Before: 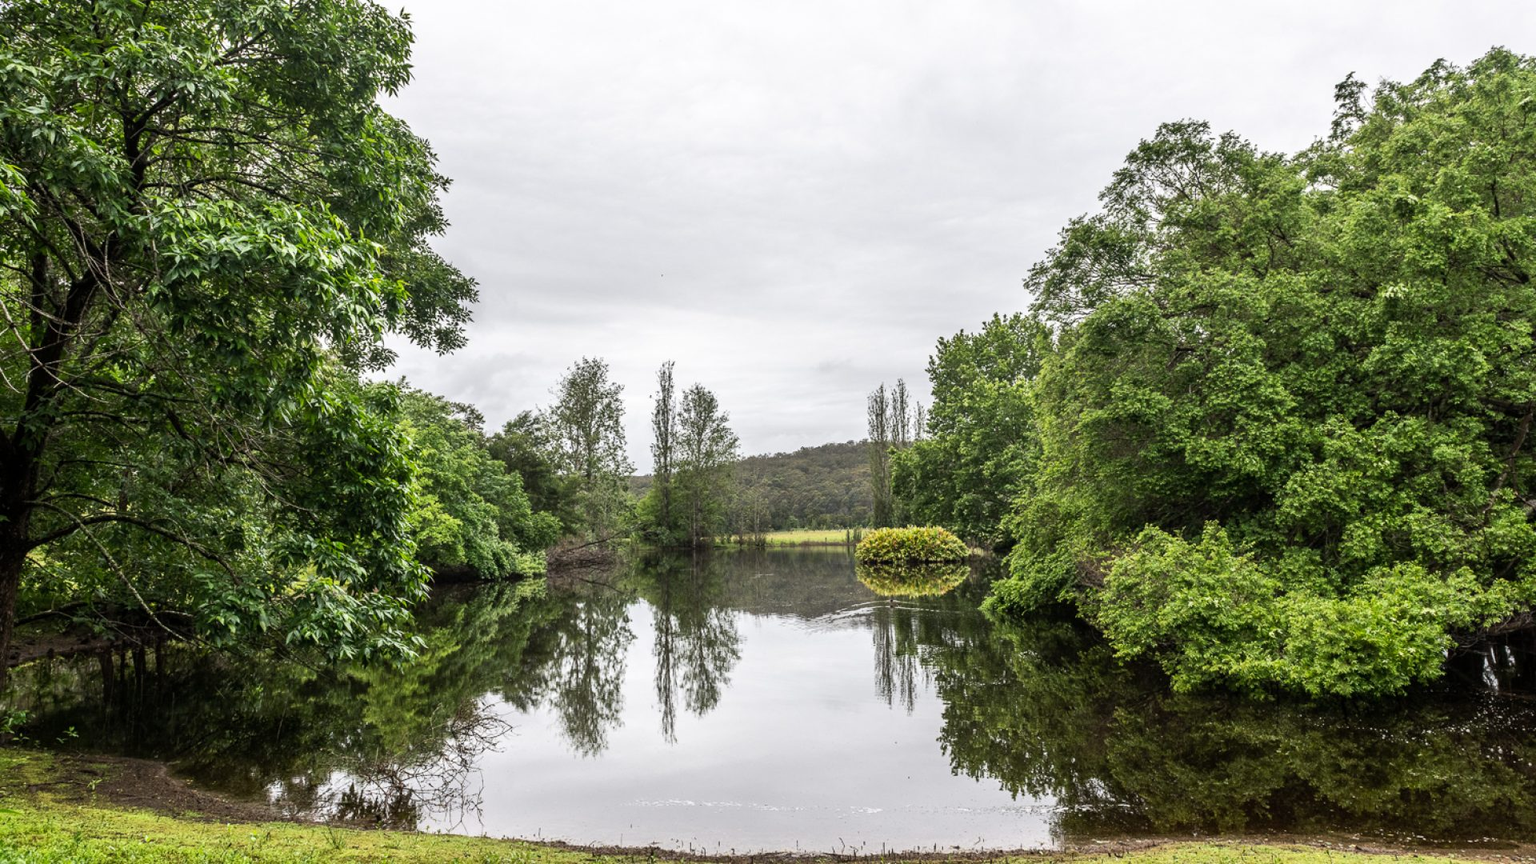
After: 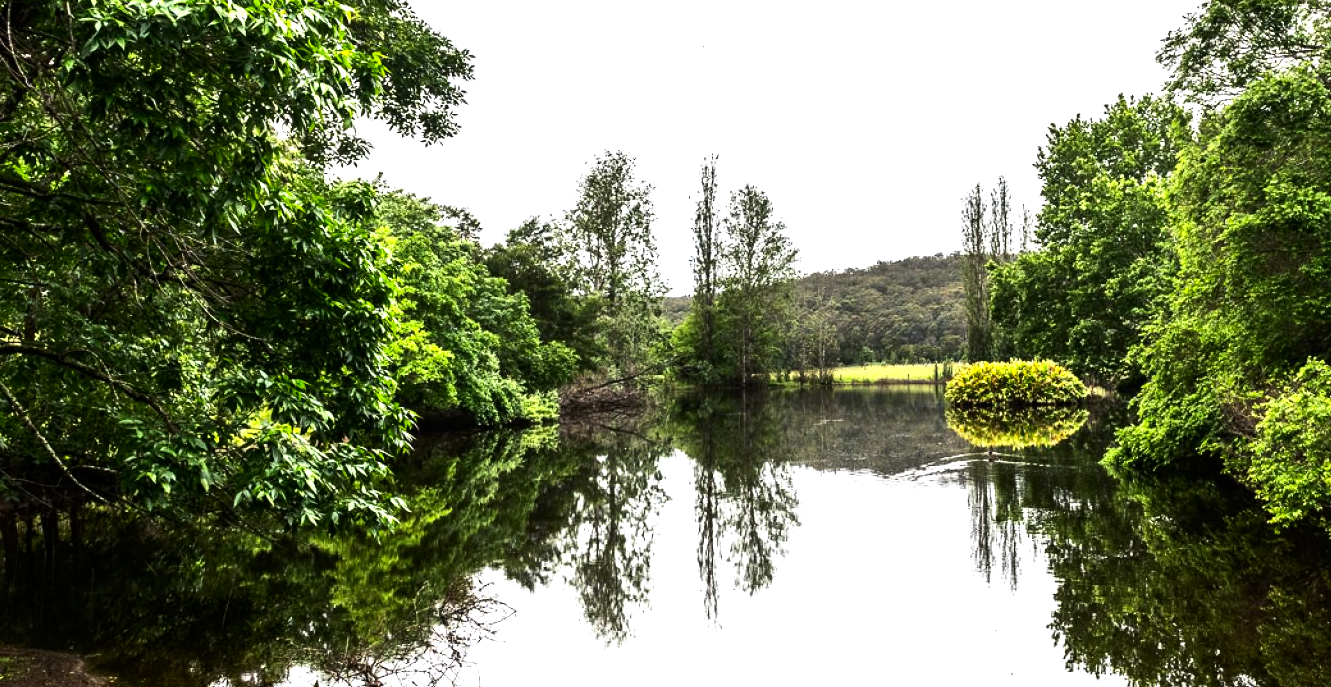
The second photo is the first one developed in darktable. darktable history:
tone equalizer: -8 EV -1.08 EV, -7 EV -1.01 EV, -6 EV -0.867 EV, -5 EV -0.578 EV, -3 EV 0.578 EV, -2 EV 0.867 EV, -1 EV 1.01 EV, +0 EV 1.08 EV, edges refinement/feathering 500, mask exposure compensation -1.57 EV, preserve details no
crop: left 6.488%, top 27.668%, right 24.183%, bottom 8.656%
contrast brightness saturation: contrast 0.09, saturation 0.28
